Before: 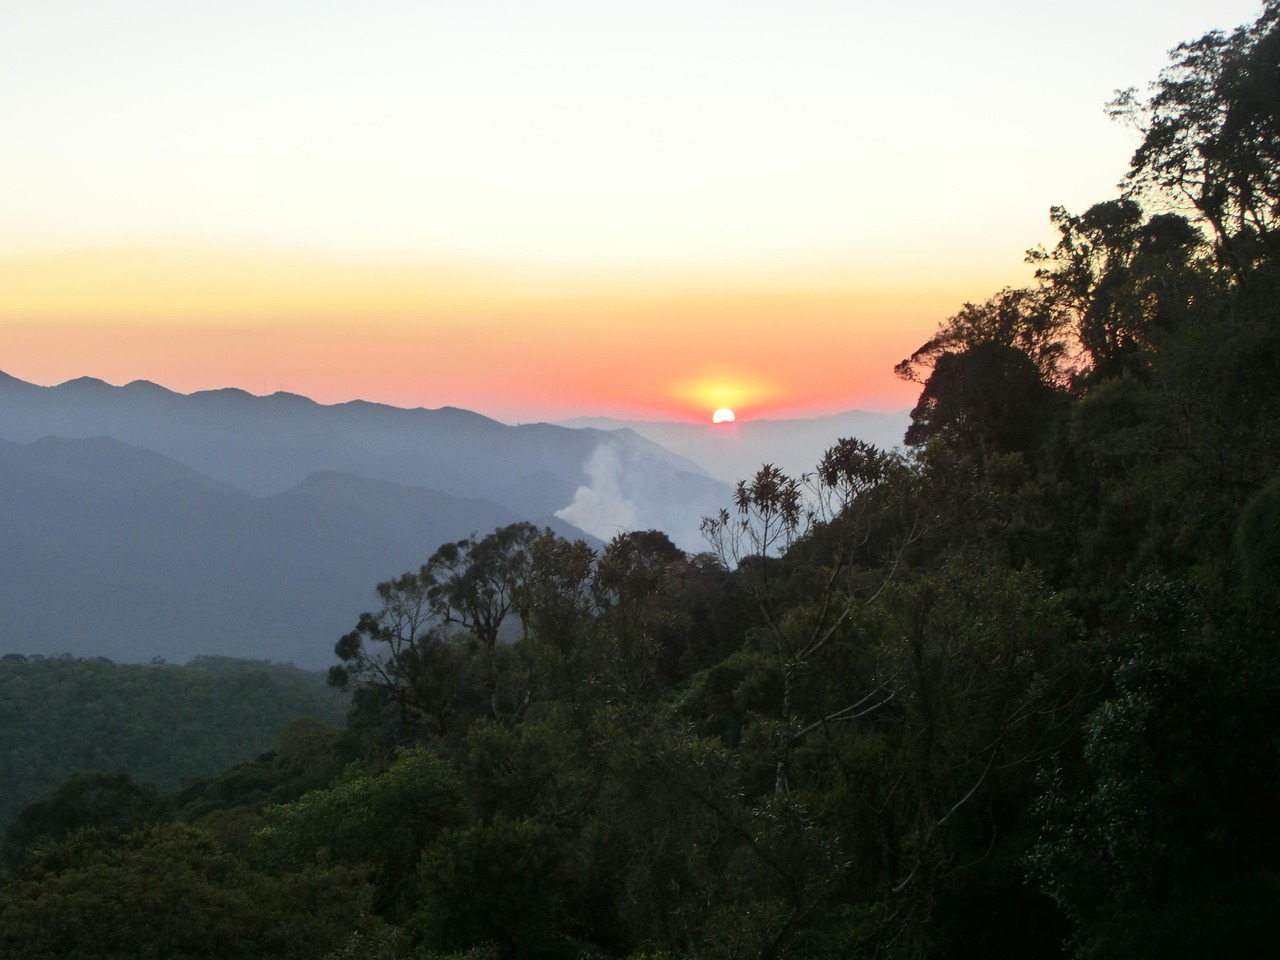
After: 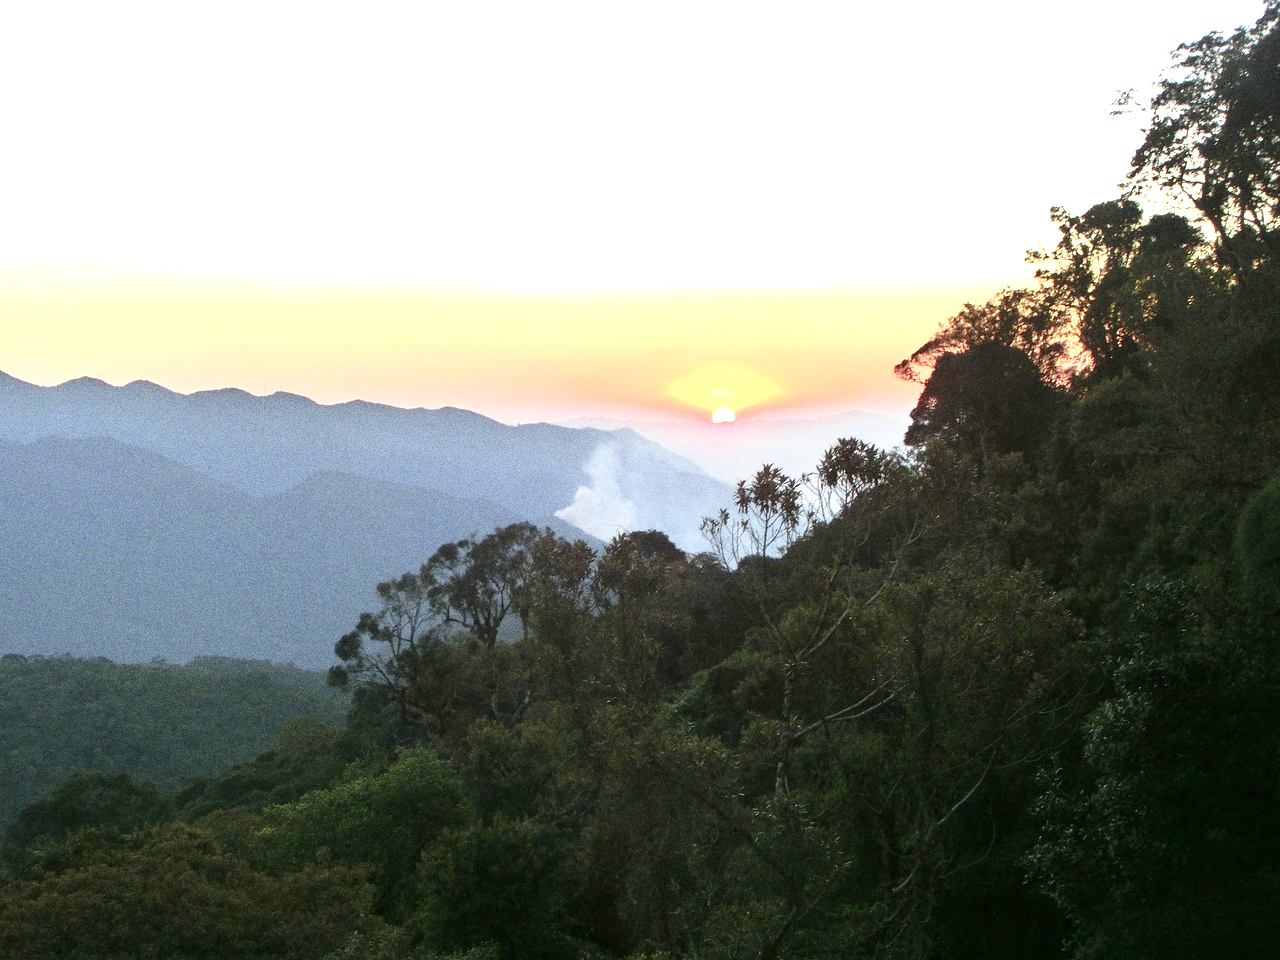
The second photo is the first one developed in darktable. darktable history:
exposure: black level correction 0, exposure 1 EV, compensate highlight preservation false
grain: coarseness 0.09 ISO, strength 40%
